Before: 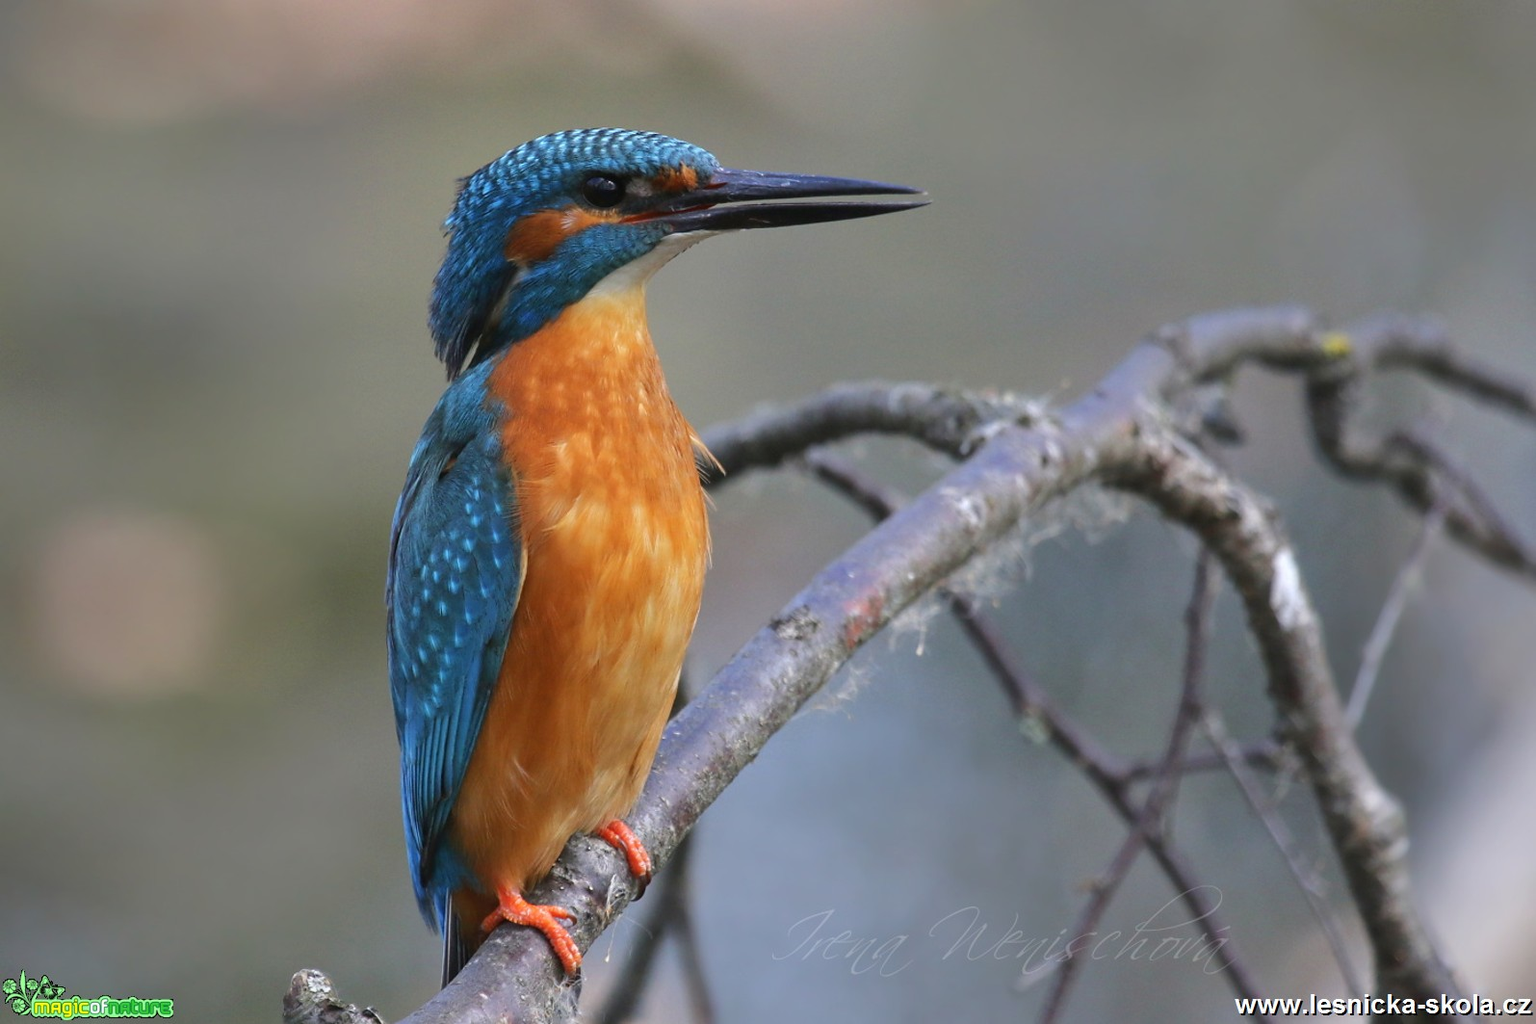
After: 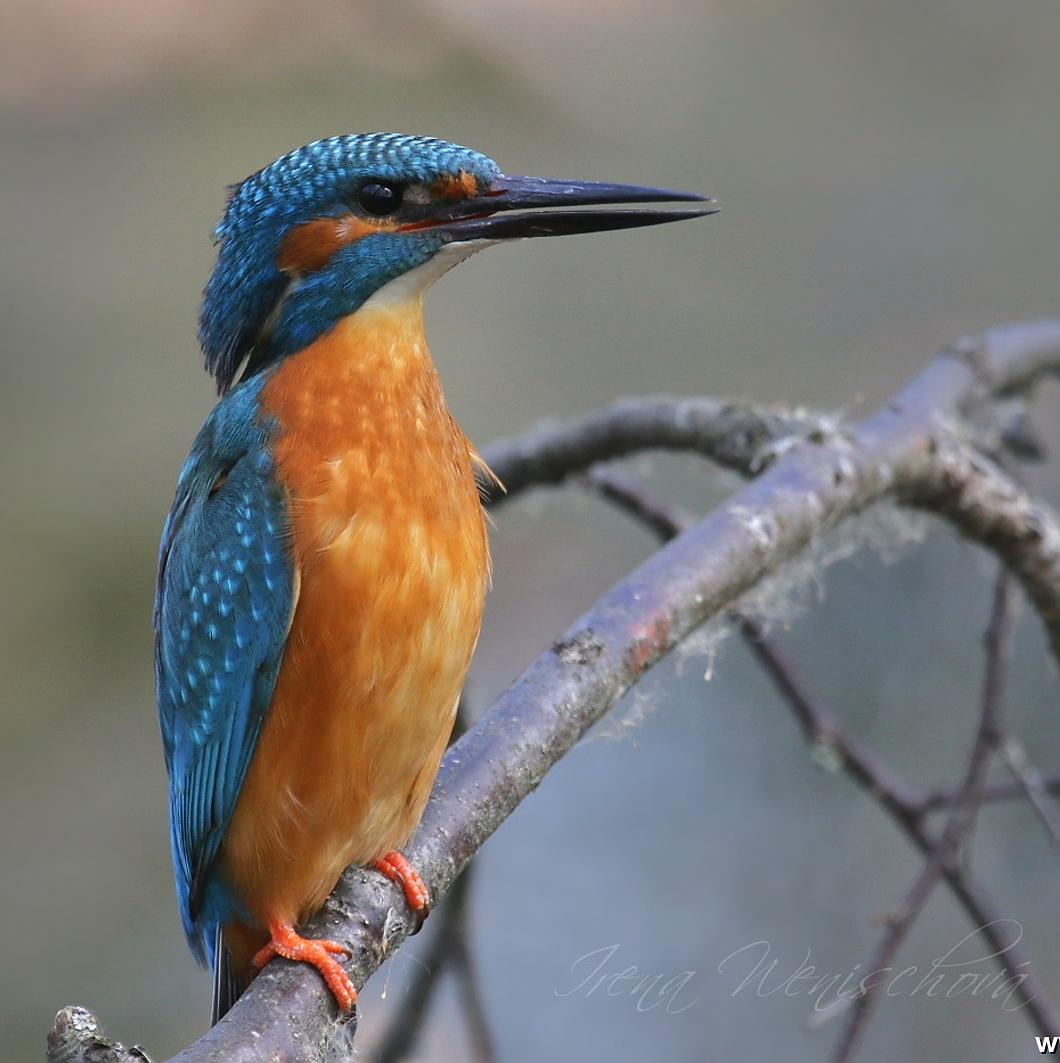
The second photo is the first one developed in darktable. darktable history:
crop and rotate: left 15.491%, right 18.024%
sharpen: radius 1.038
